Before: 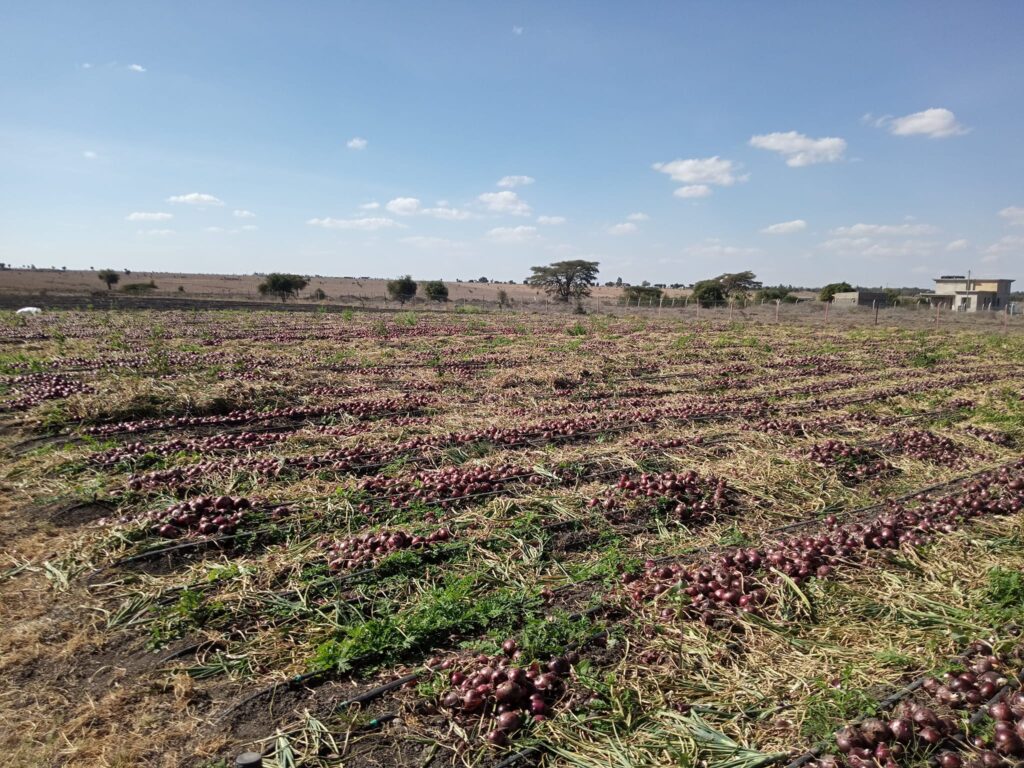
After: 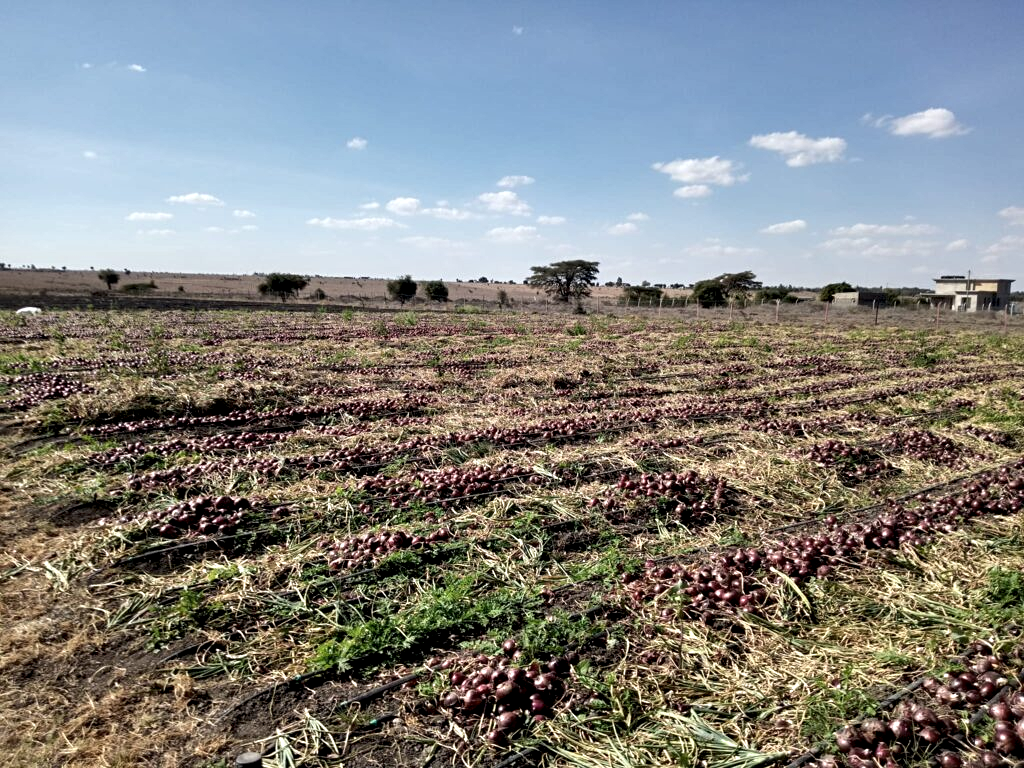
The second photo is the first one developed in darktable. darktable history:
contrast equalizer: y [[0.601, 0.6, 0.598, 0.598, 0.6, 0.601], [0.5 ×6], [0.5 ×6], [0 ×6], [0 ×6]]
